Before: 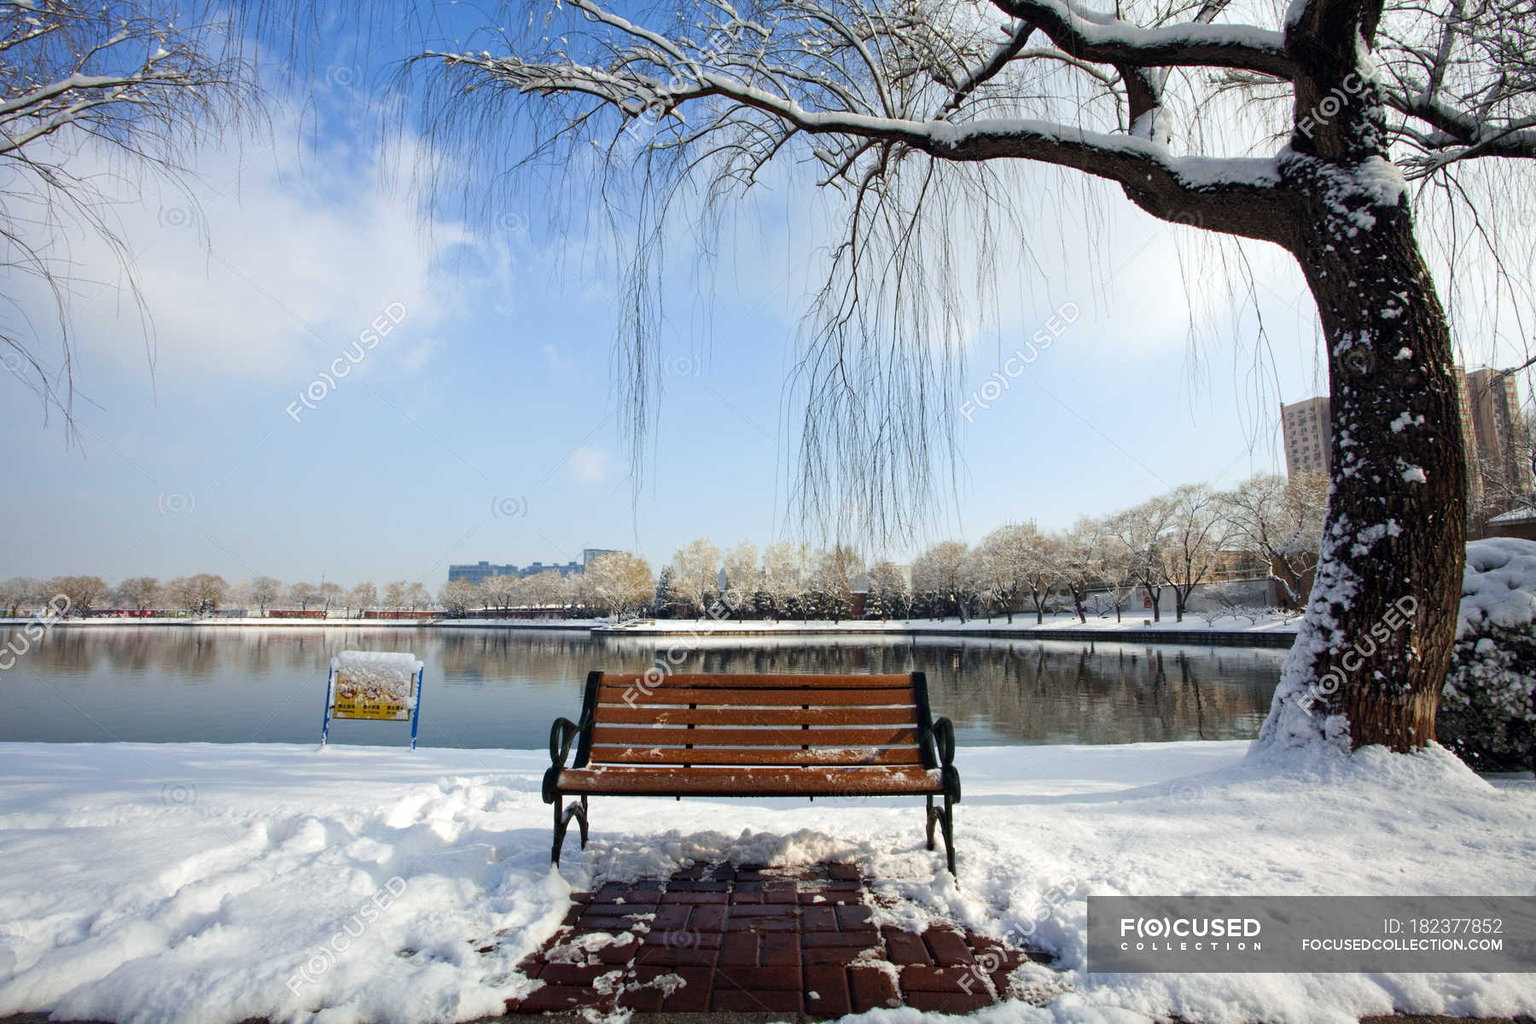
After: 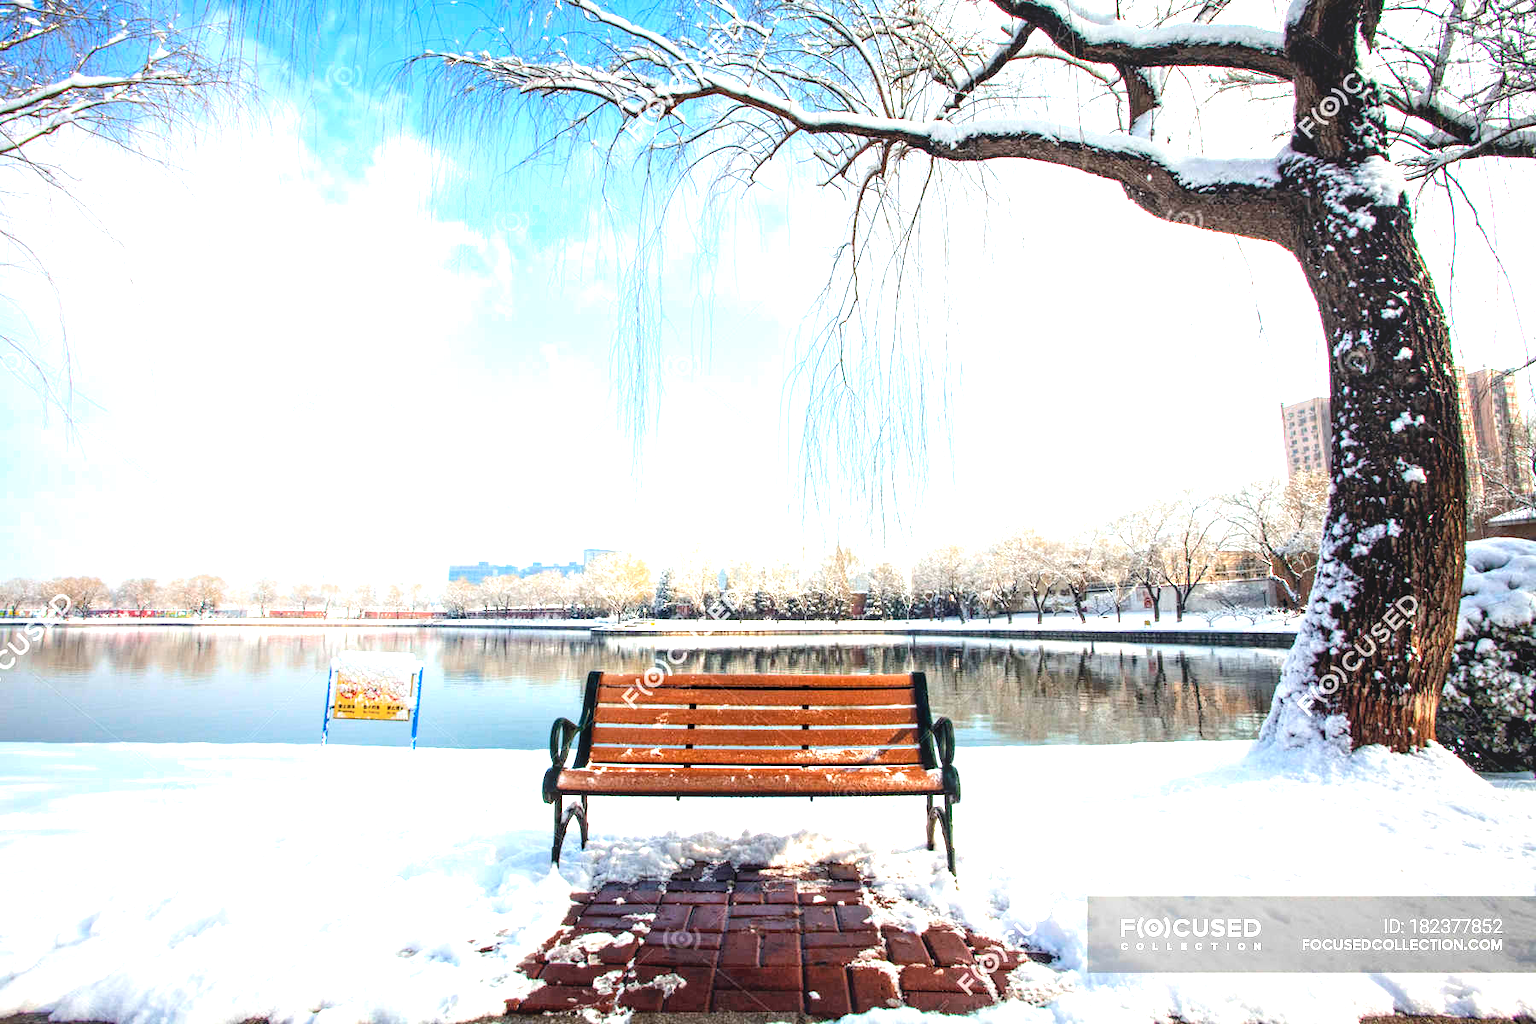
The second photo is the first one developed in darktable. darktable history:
local contrast: on, module defaults
exposure: black level correction 0, exposure 1.35 EV, compensate exposure bias true, compensate highlight preservation false
shadows and highlights: shadows -70, highlights 35, soften with gaussian
